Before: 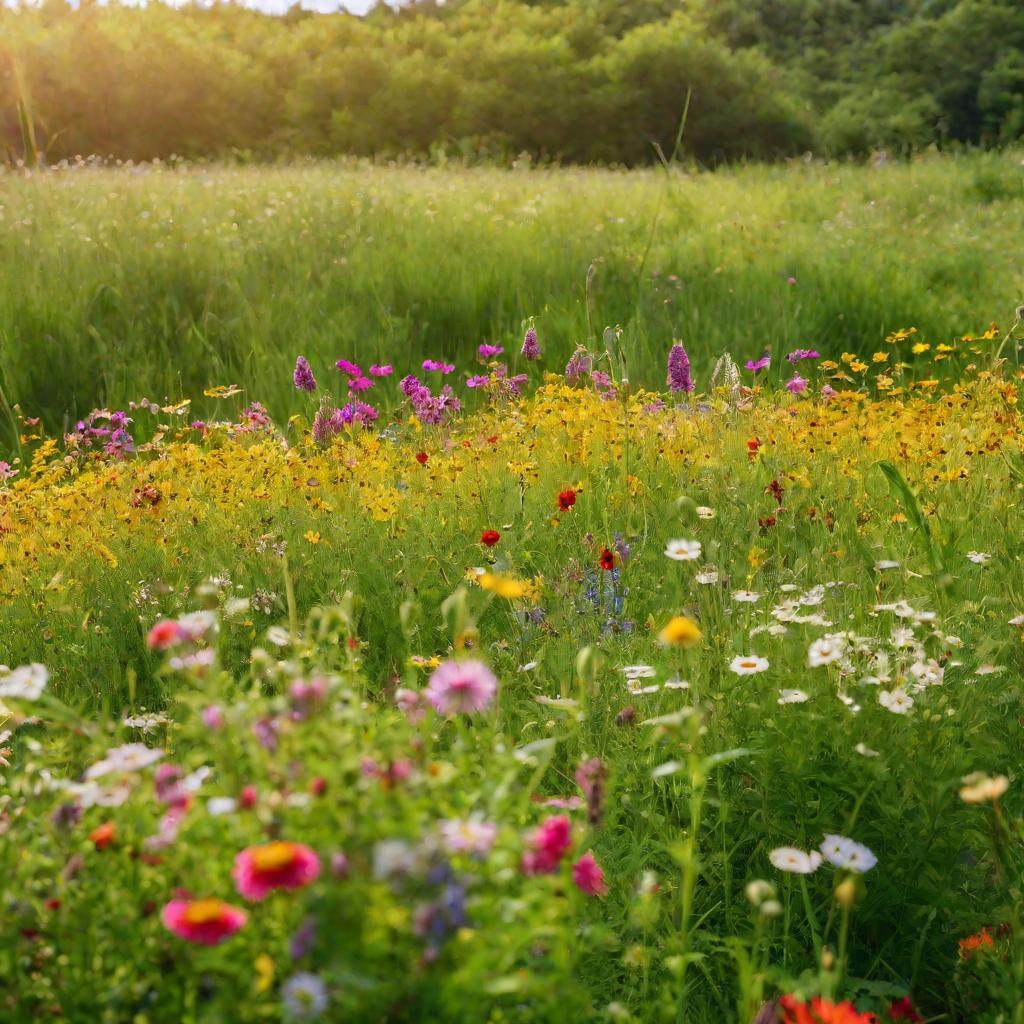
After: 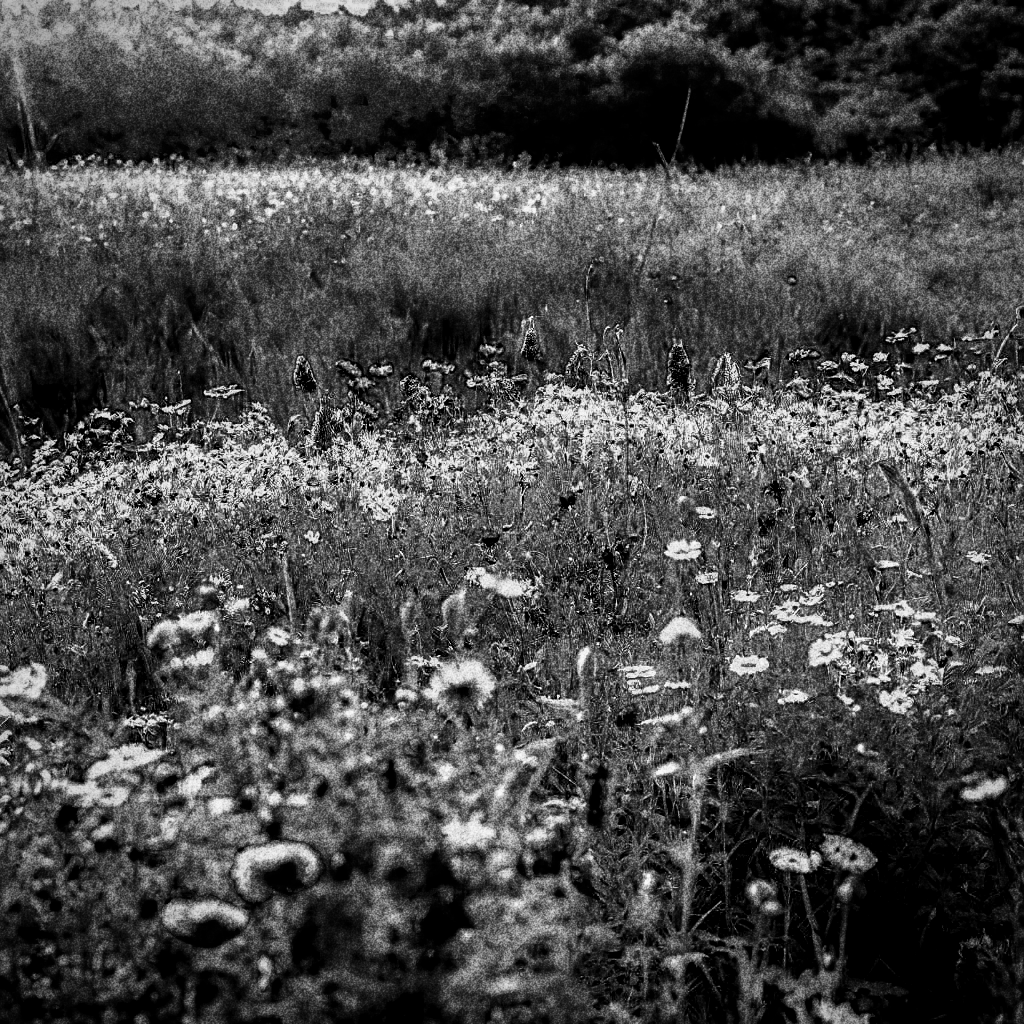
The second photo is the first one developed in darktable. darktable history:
local contrast: detail 203%
color balance rgb: shadows lift › luminance -18.76%, shadows lift › chroma 35.44%, power › luminance -3.76%, power › hue 142.17°, highlights gain › chroma 7.5%, highlights gain › hue 184.75°, global offset › luminance -0.52%, global offset › chroma 0.91%, global offset › hue 173.36°, shadows fall-off 300%, white fulcrum 2 EV, highlights fall-off 300%, linear chroma grading › shadows 17.19%, linear chroma grading › highlights 61.12%, linear chroma grading › global chroma 50%, hue shift -150.52°, perceptual brilliance grading › global brilliance 12%, mask middle-gray fulcrum 100%, contrast gray fulcrum 38.43%, contrast 35.15%, saturation formula JzAzBz (2021)
grain: coarseness 30.02 ISO, strength 100%
haze removal: strength 0.5, distance 0.43
monochrome: on, module defaults
sharpen: on, module defaults
white balance: red 1.467, blue 0.684
velvia: on, module defaults
vignetting: on, module defaults
